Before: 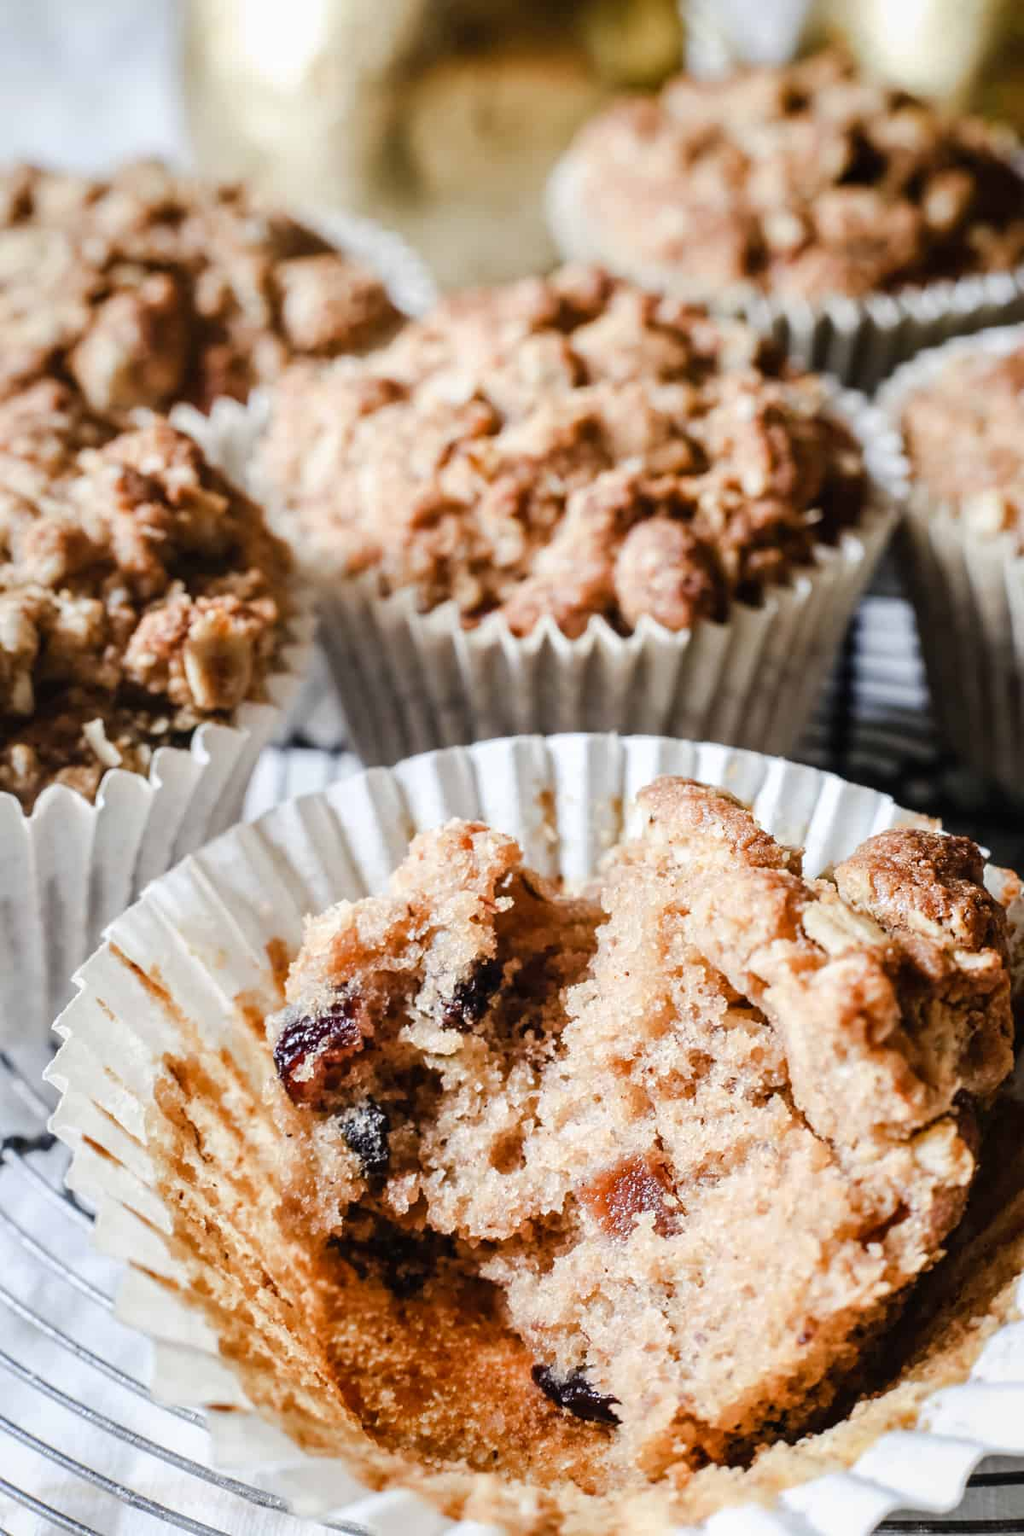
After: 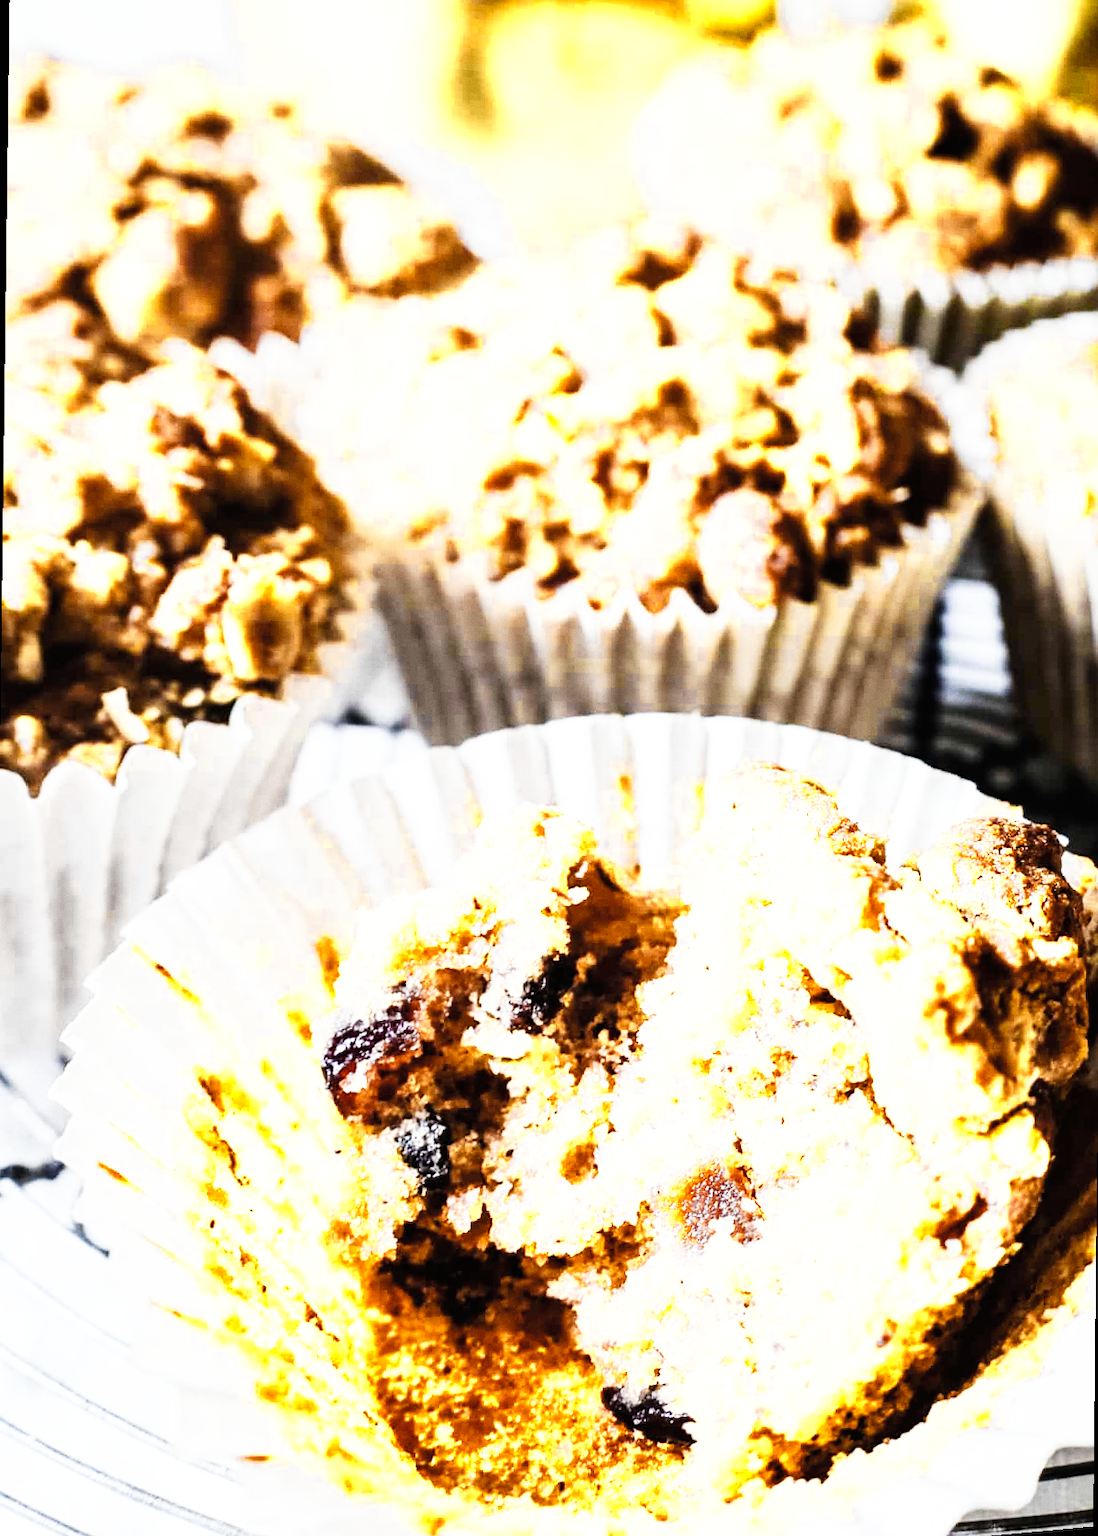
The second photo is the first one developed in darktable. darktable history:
tone equalizer: on, module defaults
rotate and perspective: rotation 0.679°, lens shift (horizontal) 0.136, crop left 0.009, crop right 0.991, crop top 0.078, crop bottom 0.95
grain: coarseness 0.09 ISO, strength 16.61%
color zones: curves: ch0 [(0.004, 0.306) (0.107, 0.448) (0.252, 0.656) (0.41, 0.398) (0.595, 0.515) (0.768, 0.628)]; ch1 [(0.07, 0.323) (0.151, 0.452) (0.252, 0.608) (0.346, 0.221) (0.463, 0.189) (0.61, 0.368) (0.735, 0.395) (0.921, 0.412)]; ch2 [(0, 0.476) (0.132, 0.512) (0.243, 0.512) (0.397, 0.48) (0.522, 0.376) (0.634, 0.536) (0.761, 0.46)]
color contrast: green-magenta contrast 0.96
base curve: curves: ch0 [(0, 0) (0.007, 0.004) (0.027, 0.03) (0.046, 0.07) (0.207, 0.54) (0.442, 0.872) (0.673, 0.972) (1, 1)], preserve colors none
